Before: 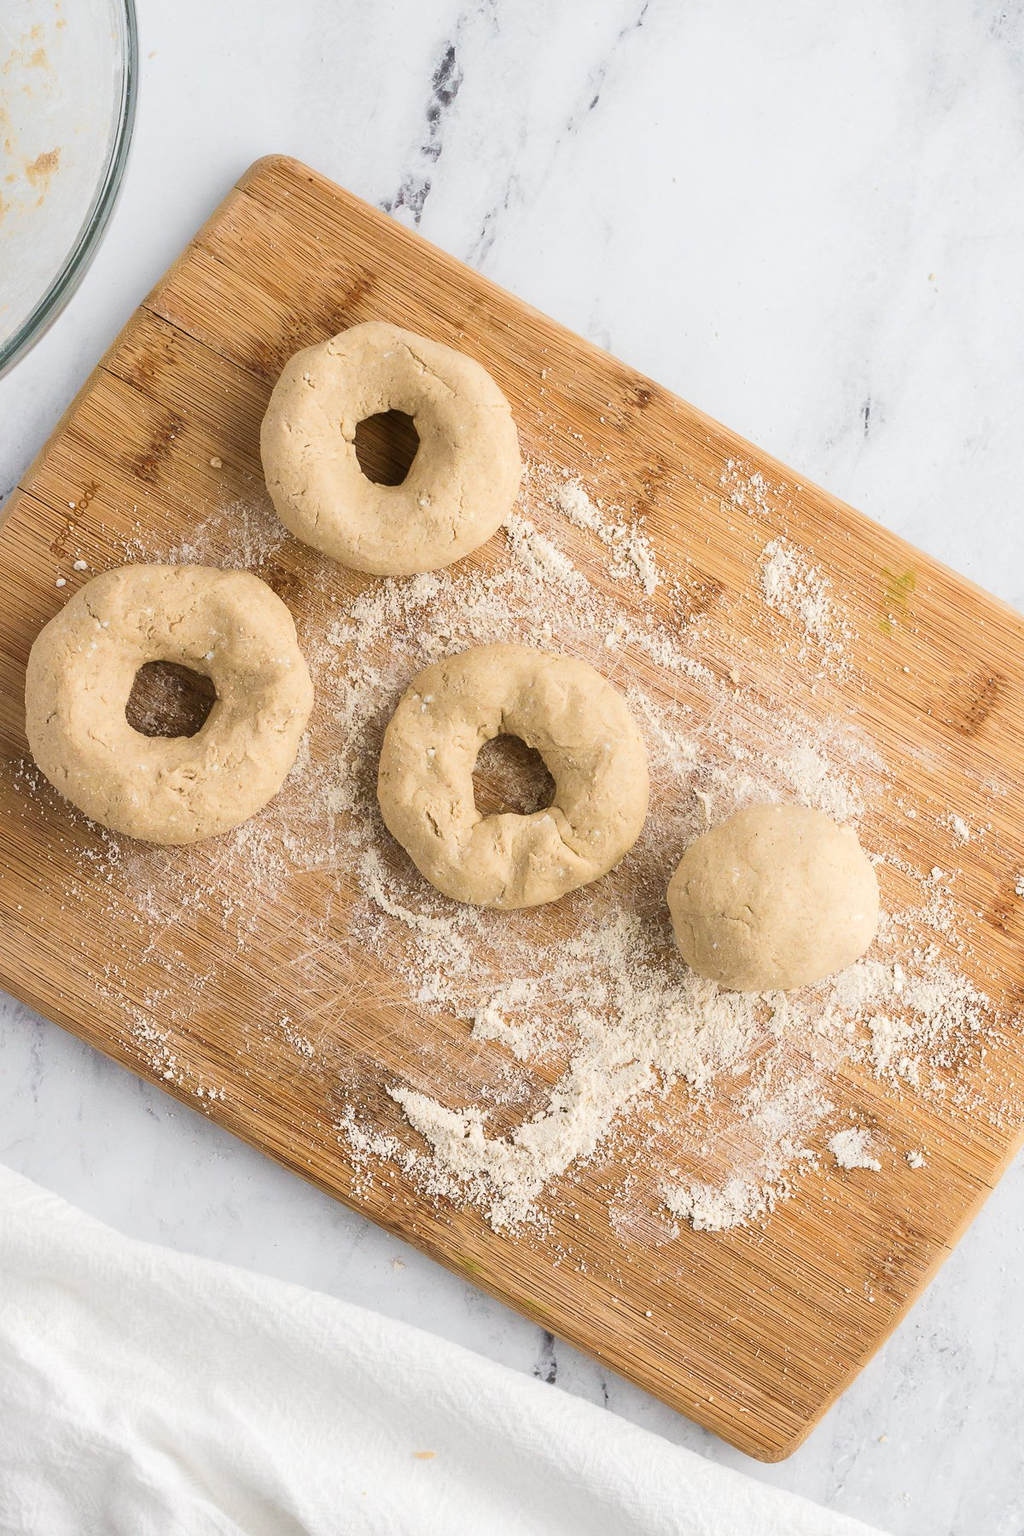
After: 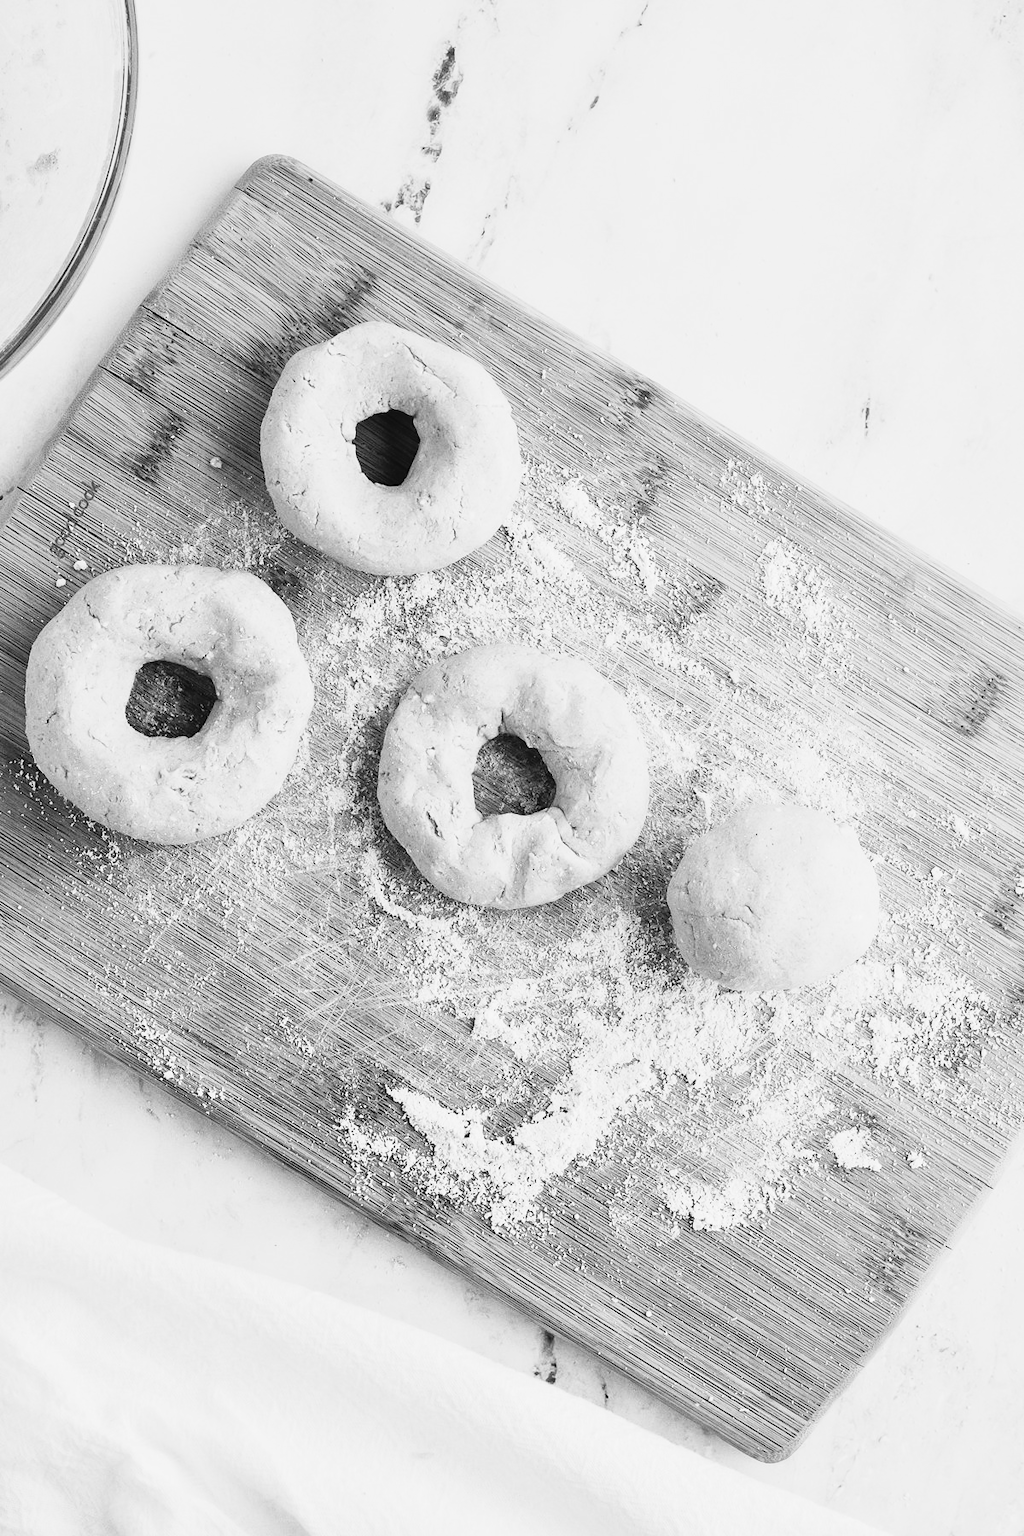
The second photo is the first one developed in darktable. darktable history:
tone curve: curves: ch0 [(0, 0.031) (0.139, 0.084) (0.311, 0.278) (0.495, 0.544) (0.718, 0.816) (0.841, 0.909) (1, 0.967)]; ch1 [(0, 0) (0.272, 0.249) (0.388, 0.385) (0.469, 0.456) (0.495, 0.497) (0.538, 0.545) (0.578, 0.595) (0.707, 0.778) (1, 1)]; ch2 [(0, 0) (0.125, 0.089) (0.353, 0.329) (0.443, 0.408) (0.502, 0.499) (0.557, 0.531) (0.608, 0.631) (1, 1)], color space Lab, independent channels, preserve colors none
local contrast: mode bilateral grid, contrast 20, coarseness 50, detail 120%, midtone range 0.2
contrast brightness saturation: contrast 0.1, saturation -0.36
monochrome: on, module defaults
